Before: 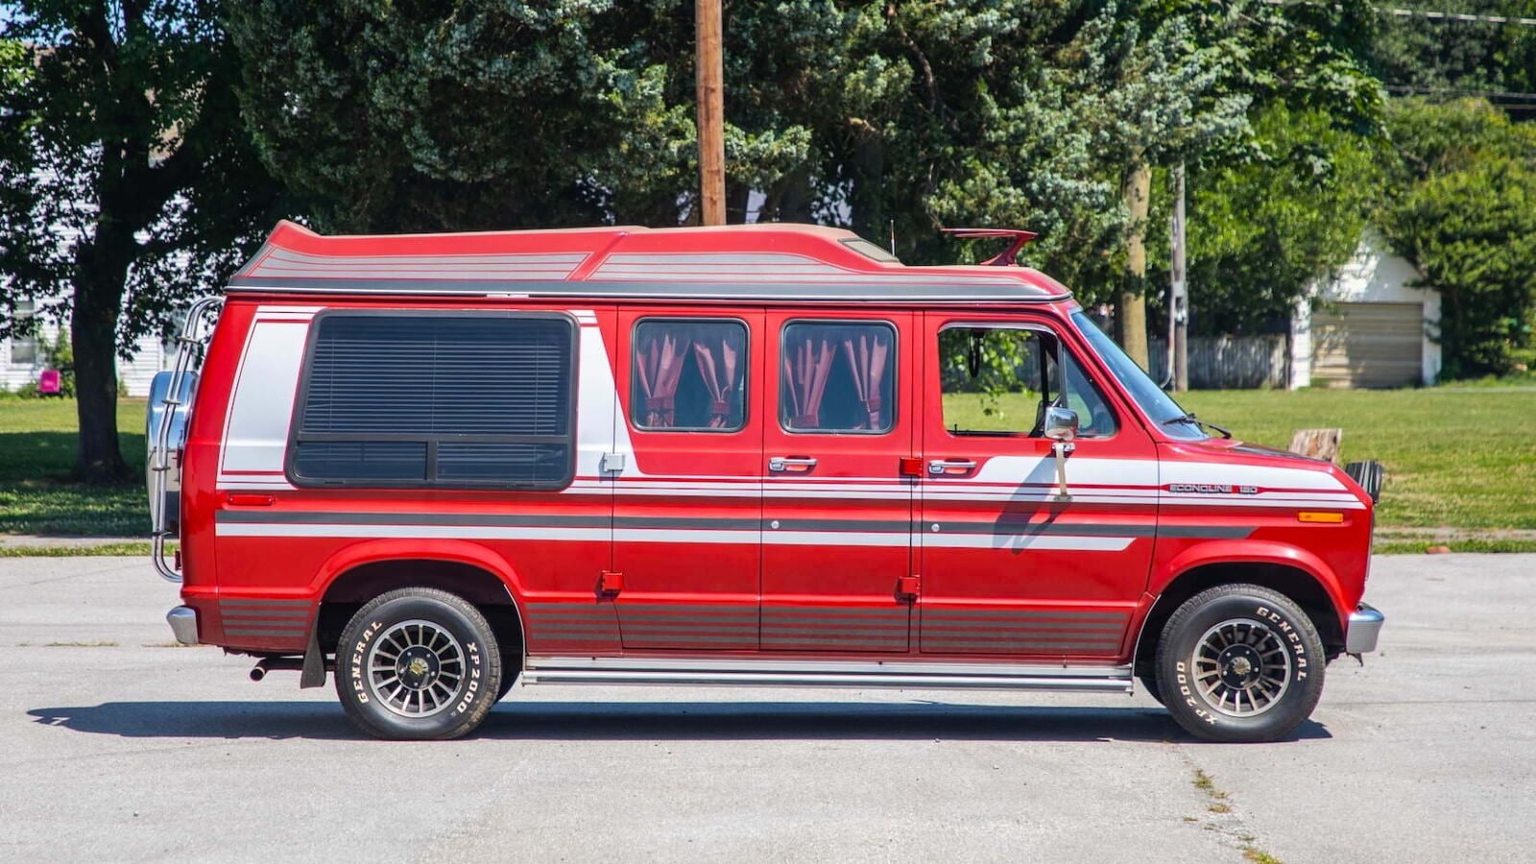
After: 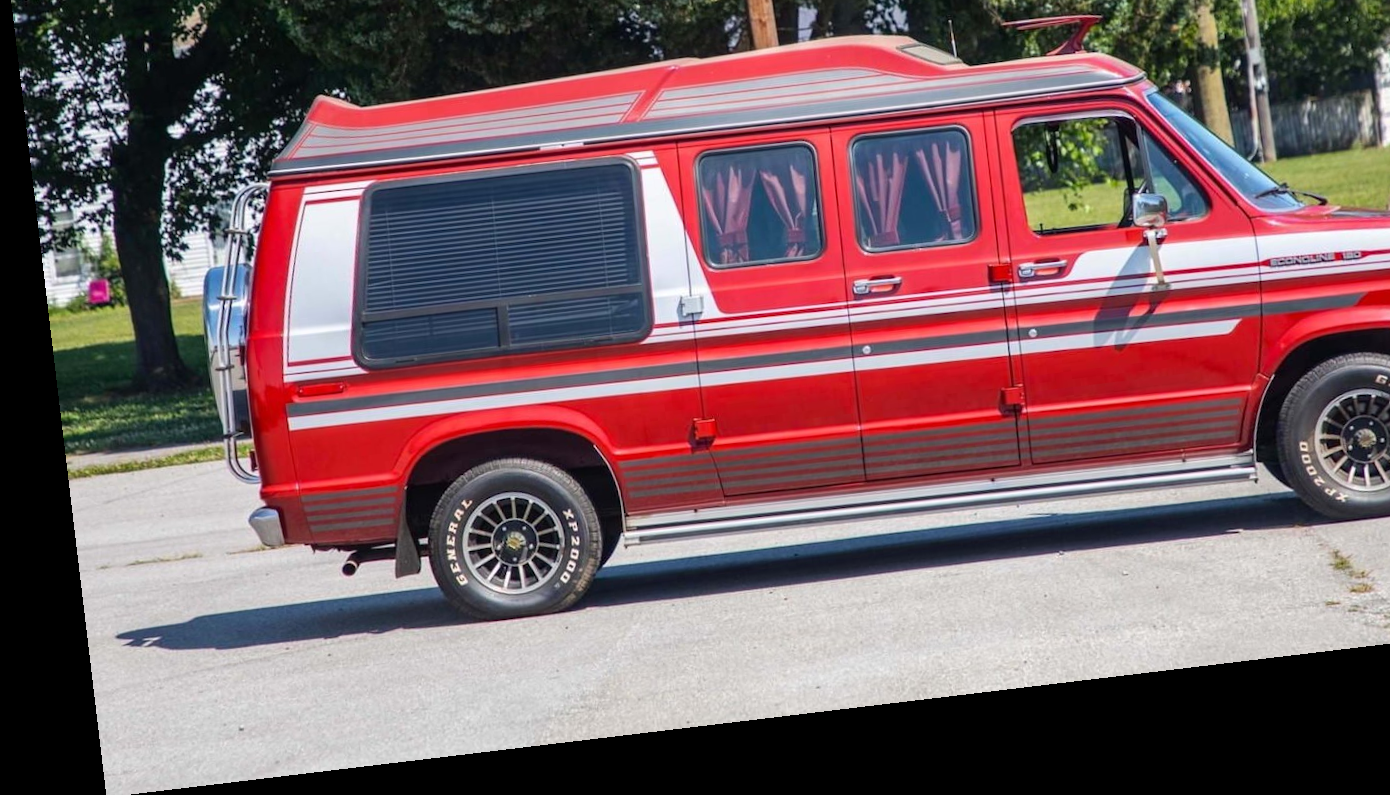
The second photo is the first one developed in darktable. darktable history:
rotate and perspective: rotation -6.83°, automatic cropping off
crop: top 26.531%, right 17.959%
